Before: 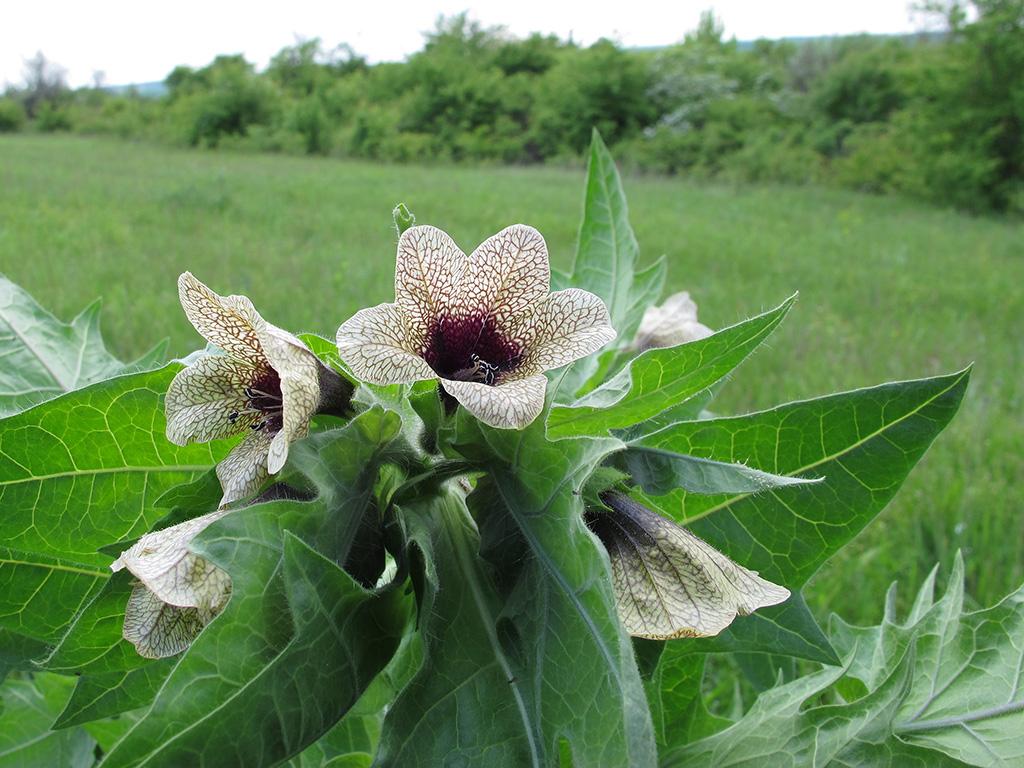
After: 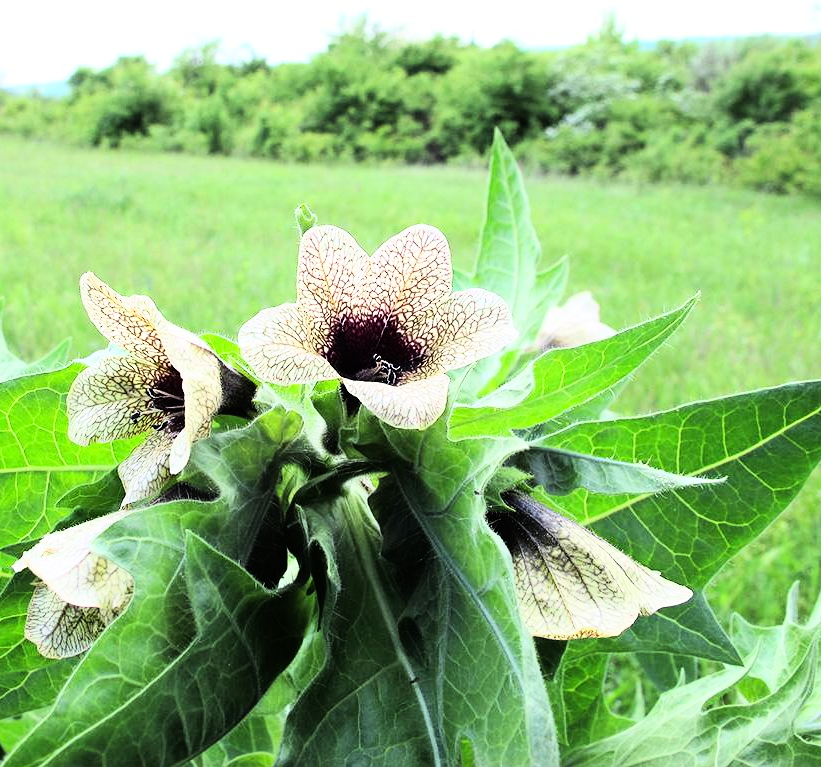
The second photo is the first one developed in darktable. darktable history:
crop and rotate: left 9.597%, right 10.195%
rgb curve: curves: ch0 [(0, 0) (0.21, 0.15) (0.24, 0.21) (0.5, 0.75) (0.75, 0.96) (0.89, 0.99) (1, 1)]; ch1 [(0, 0.02) (0.21, 0.13) (0.25, 0.2) (0.5, 0.67) (0.75, 0.9) (0.89, 0.97) (1, 1)]; ch2 [(0, 0.02) (0.21, 0.13) (0.25, 0.2) (0.5, 0.67) (0.75, 0.9) (0.89, 0.97) (1, 1)], compensate middle gray true
